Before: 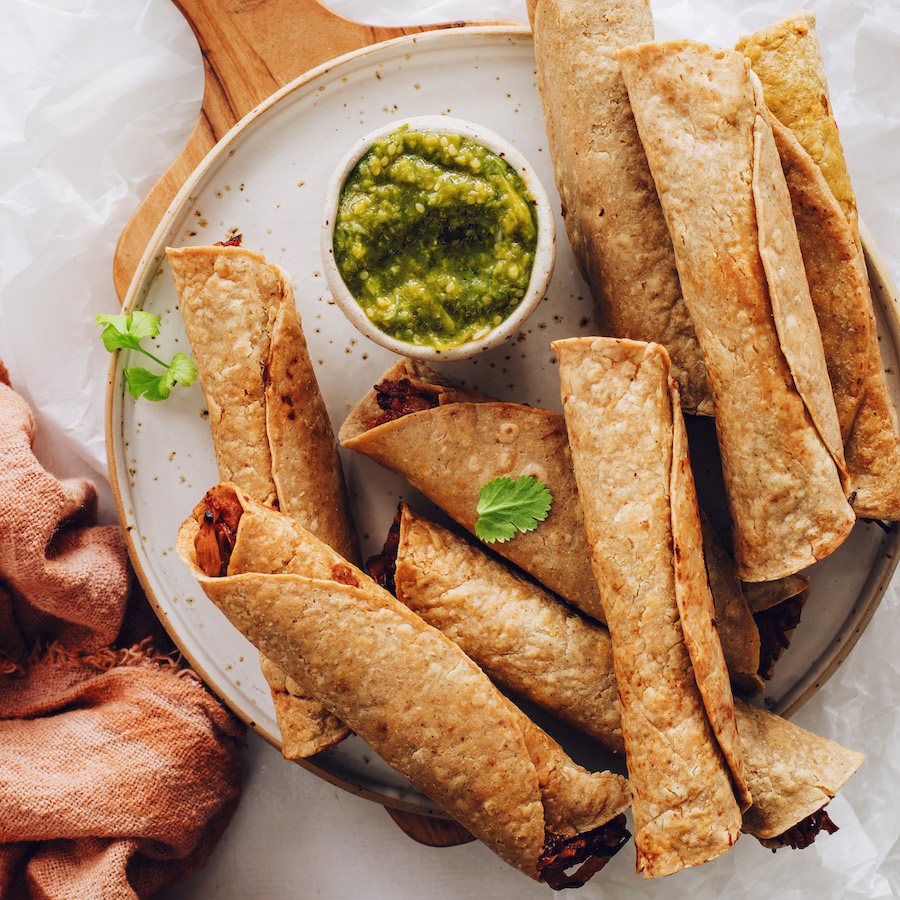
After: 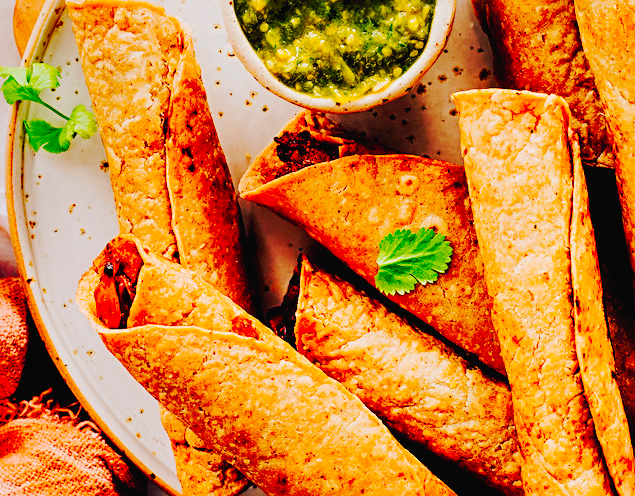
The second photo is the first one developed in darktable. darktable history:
shadows and highlights: soften with gaussian
exposure: black level correction 0.012, compensate highlight preservation false
contrast brightness saturation: contrast 0.066, brightness 0.173, saturation 0.405
sharpen: radius 2.779
crop: left 11.111%, top 27.605%, right 18.264%, bottom 17.178%
base curve: curves: ch0 [(0, 0) (0.073, 0.04) (0.157, 0.139) (0.492, 0.492) (0.758, 0.758) (1, 1)], preserve colors none
tone curve: curves: ch0 [(0, 0.019) (0.066, 0.043) (0.189, 0.182) (0.359, 0.417) (0.485, 0.576) (0.656, 0.734) (0.851, 0.861) (0.997, 0.959)]; ch1 [(0, 0) (0.179, 0.123) (0.381, 0.36) (0.425, 0.41) (0.474, 0.472) (0.499, 0.501) (0.514, 0.517) (0.571, 0.584) (0.649, 0.677) (0.812, 0.856) (1, 1)]; ch2 [(0, 0) (0.246, 0.214) (0.421, 0.427) (0.459, 0.484) (0.5, 0.504) (0.518, 0.523) (0.529, 0.544) (0.56, 0.581) (0.617, 0.631) (0.744, 0.734) (0.867, 0.821) (0.993, 0.889)], preserve colors none
